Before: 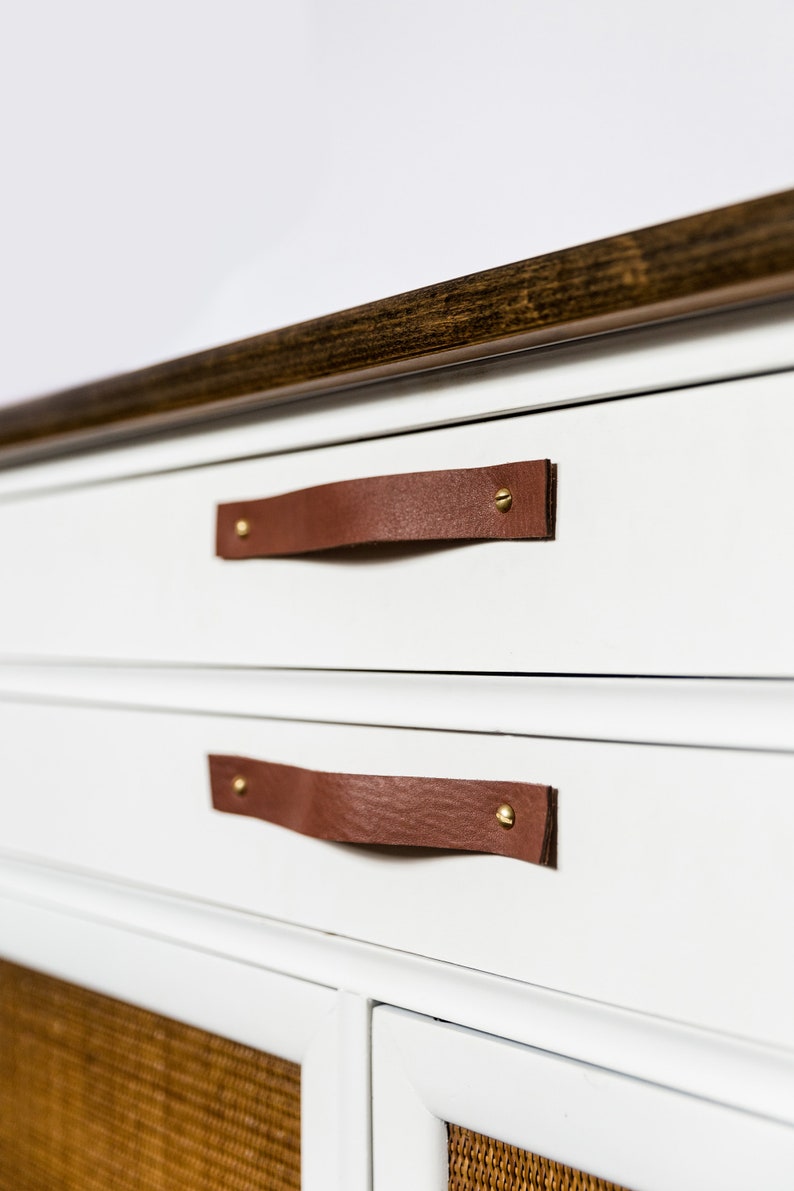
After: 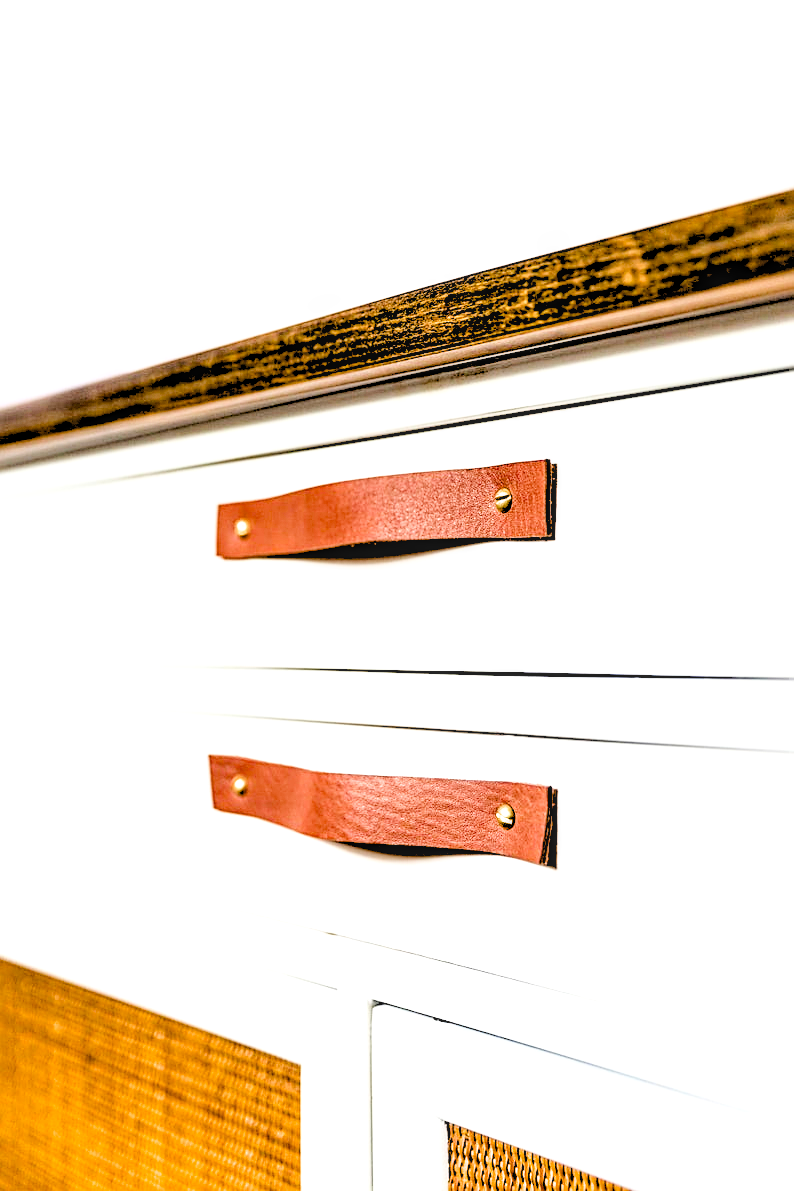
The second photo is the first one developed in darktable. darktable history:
exposure: black level correction 0.009, exposure 1.415 EV, compensate highlight preservation false
levels: levels [0.072, 0.414, 0.976]
filmic rgb: black relative exposure -3.87 EV, white relative exposure 3.48 EV, hardness 2.59, contrast 1.103
local contrast: detail 130%
haze removal: compatibility mode true, adaptive false
sharpen: on, module defaults
